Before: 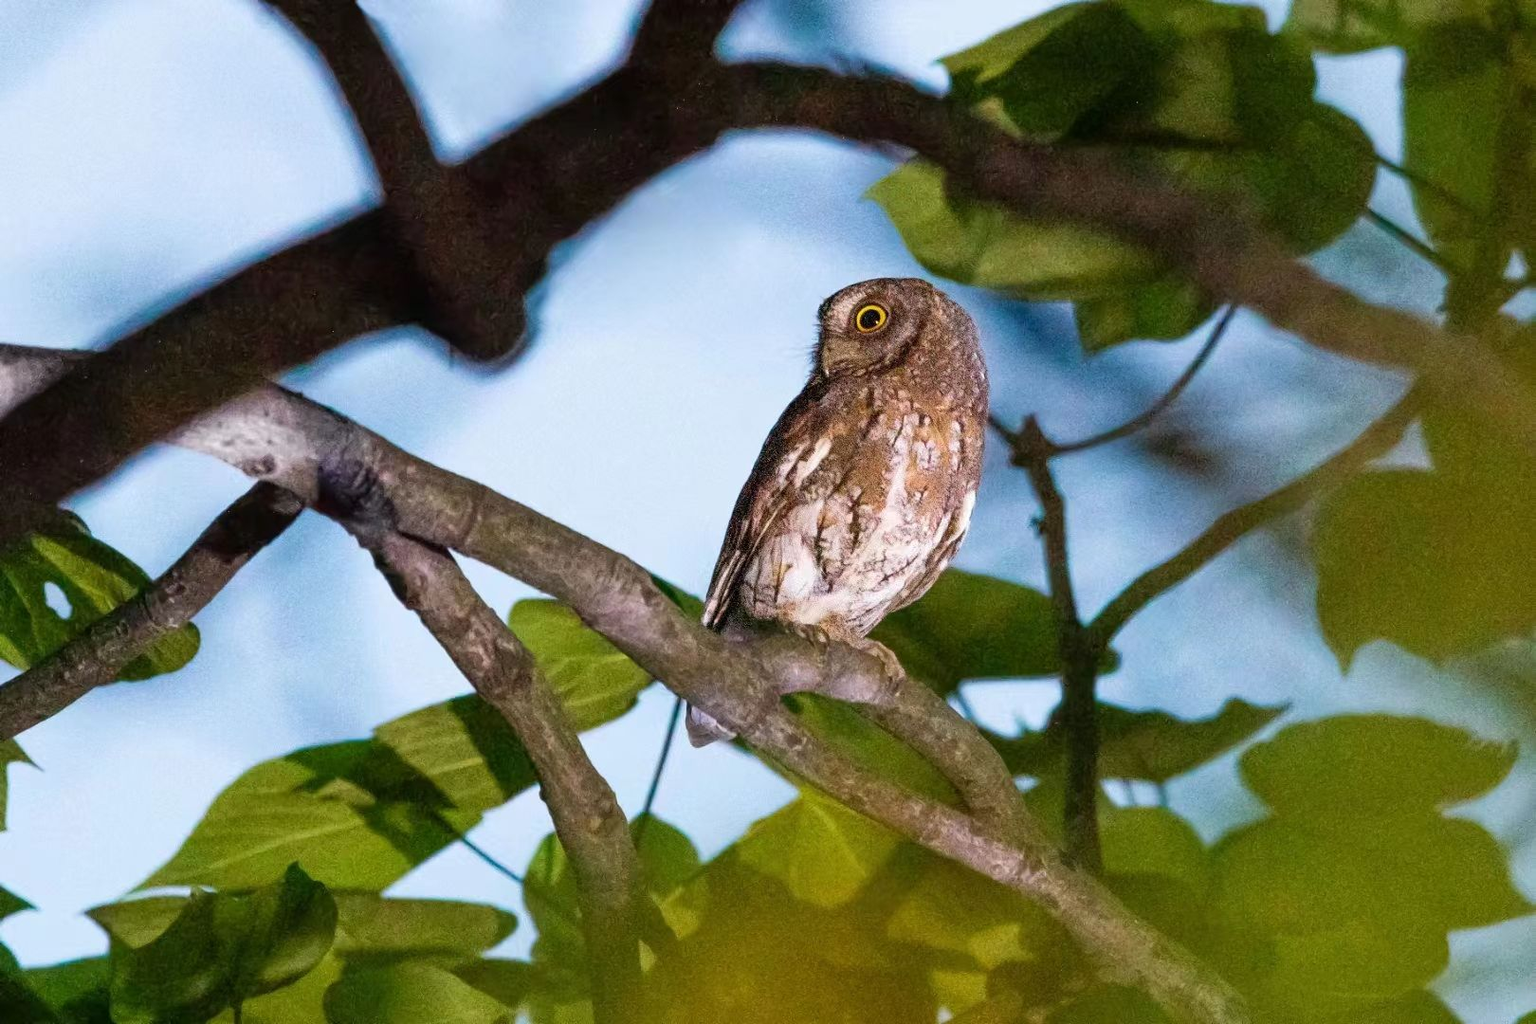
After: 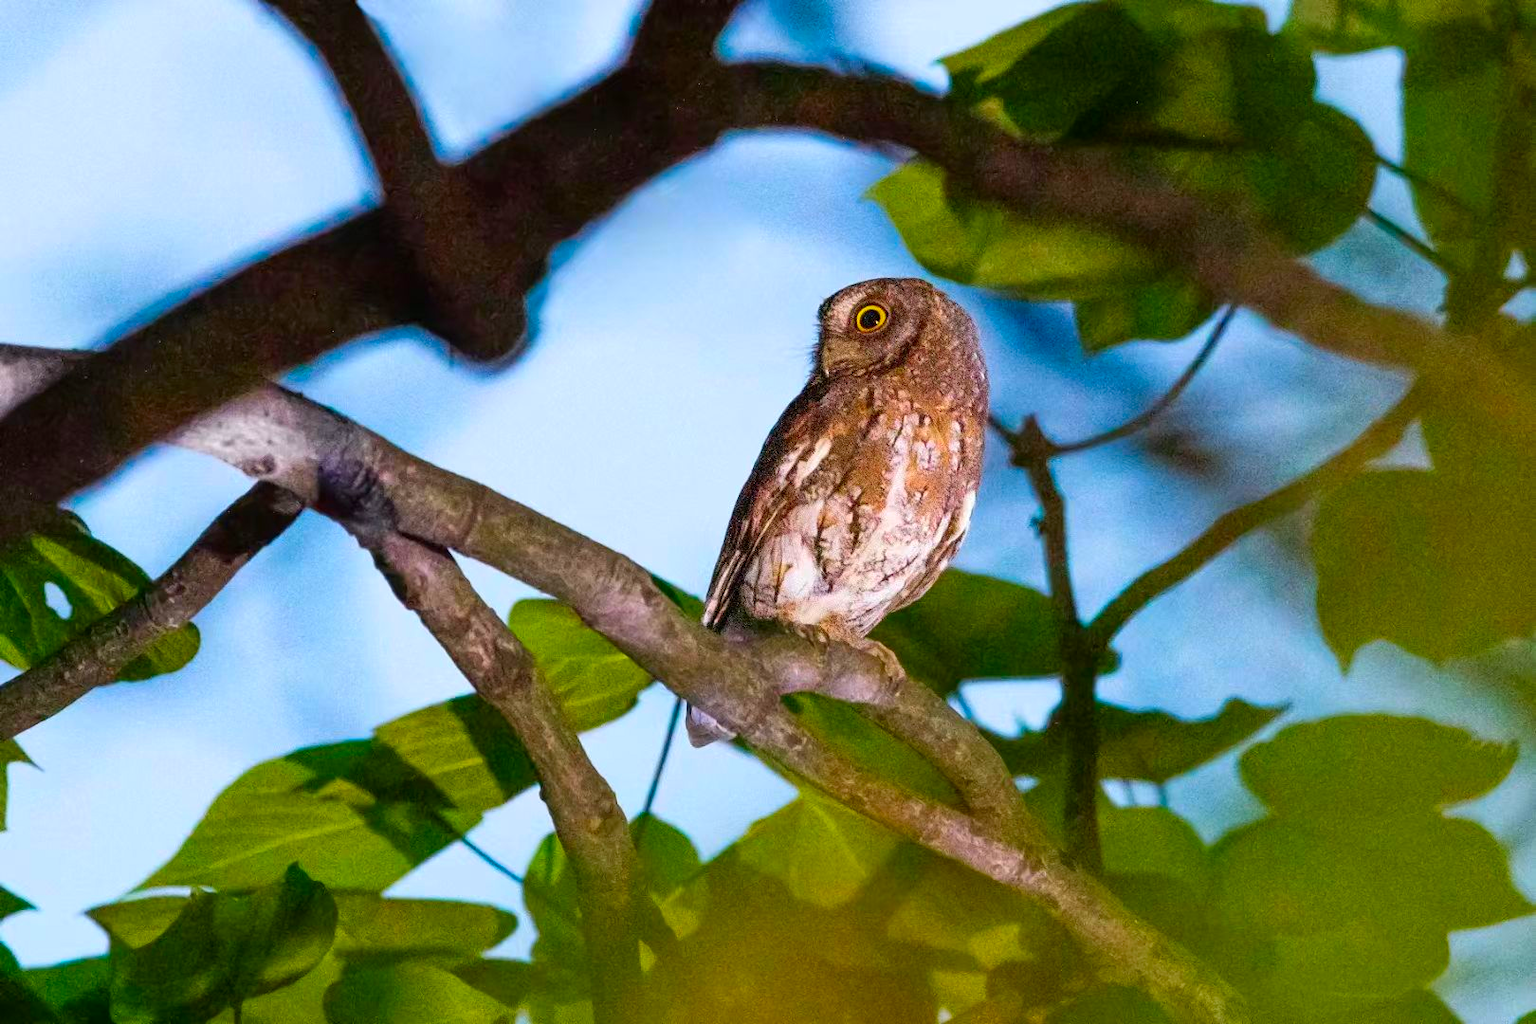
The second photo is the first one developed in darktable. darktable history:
contrast brightness saturation: saturation 0.487
